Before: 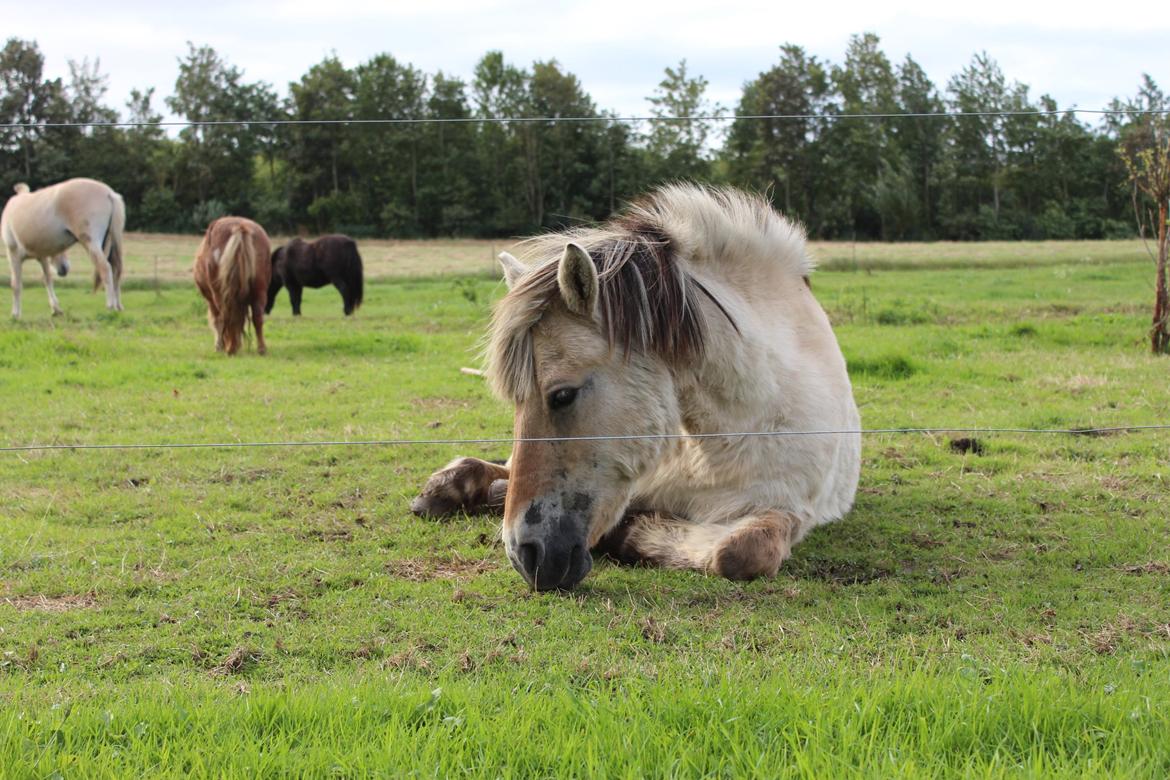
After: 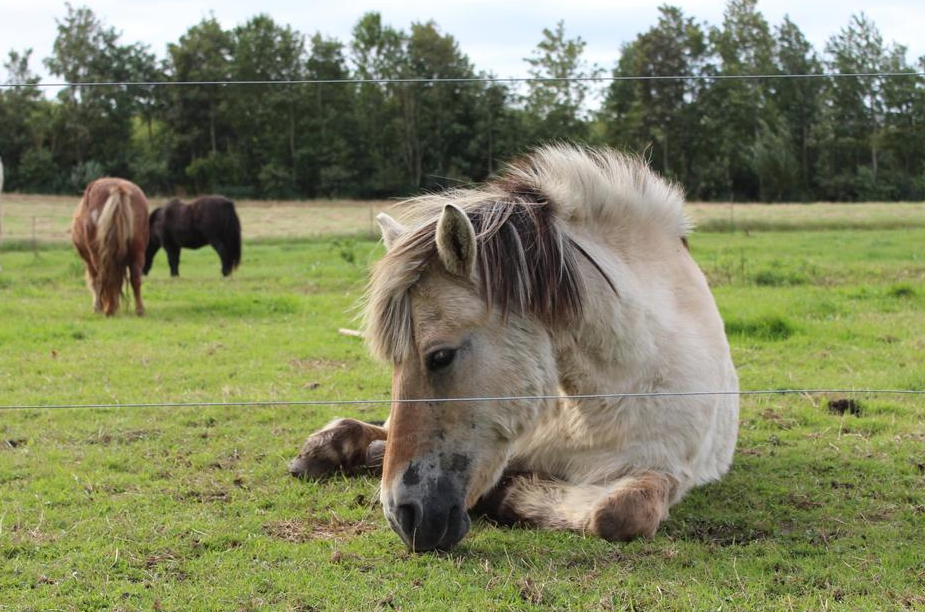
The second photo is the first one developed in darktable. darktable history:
crop and rotate: left 10.495%, top 5.052%, right 10.427%, bottom 16.369%
